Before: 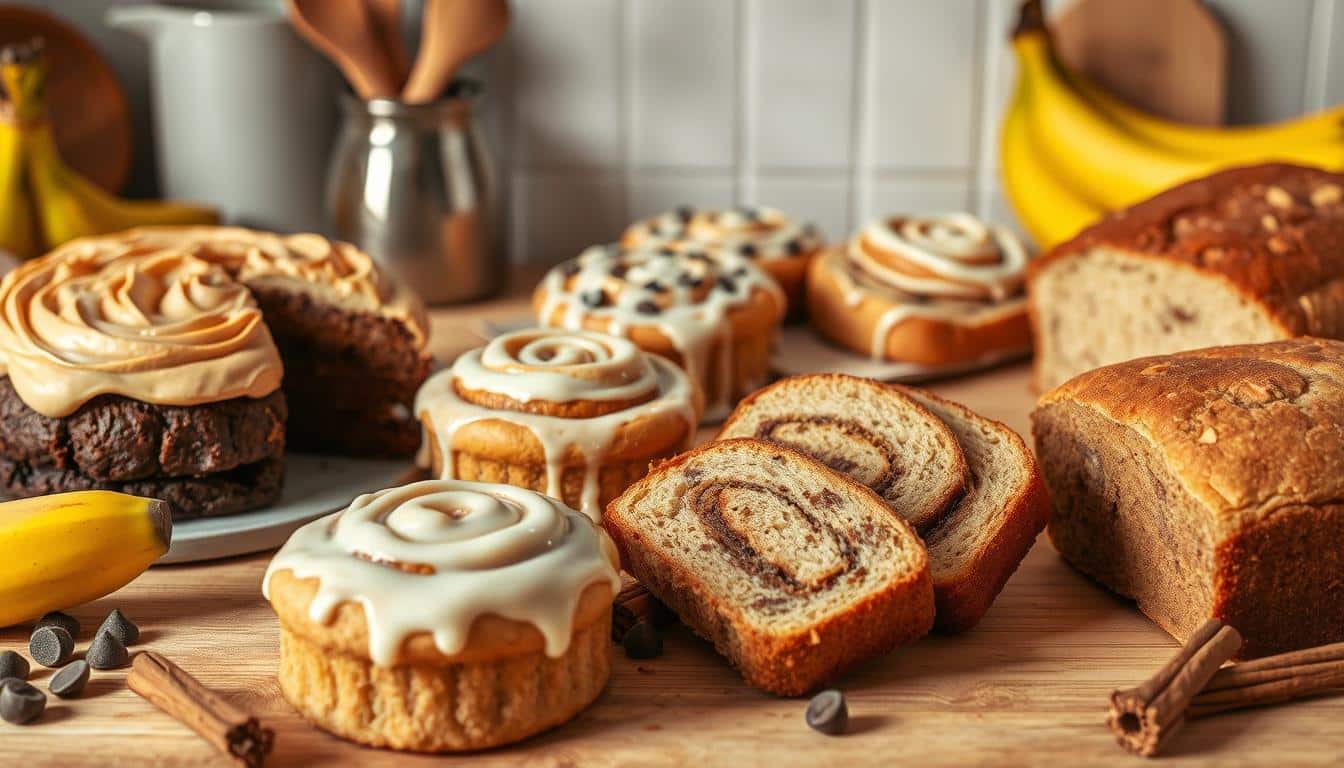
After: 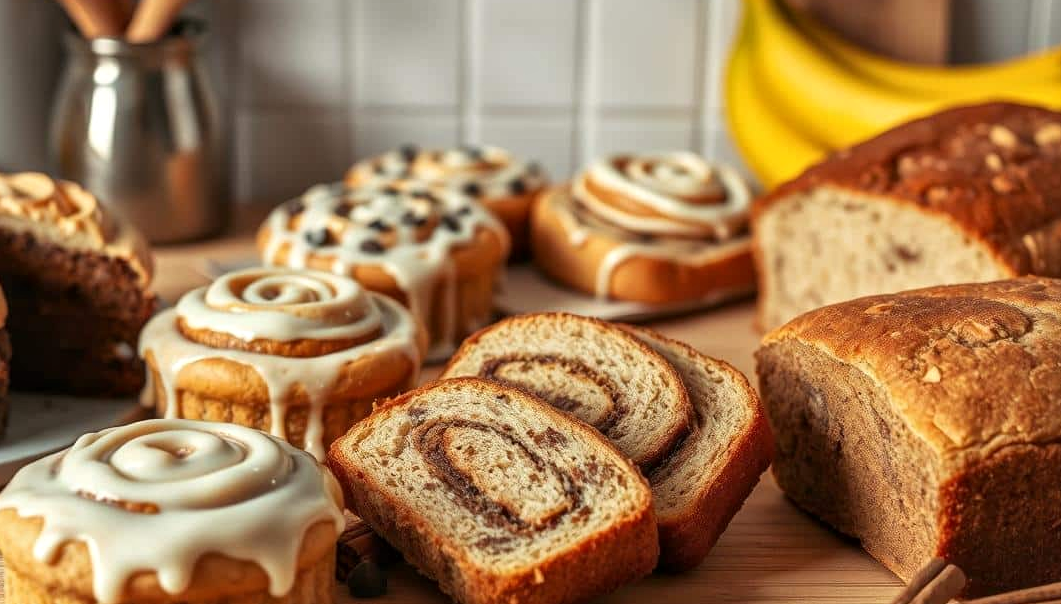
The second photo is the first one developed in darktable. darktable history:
crop and rotate: left 20.597%, top 8.006%, right 0.391%, bottom 13.309%
local contrast: mode bilateral grid, contrast 28, coarseness 16, detail 115%, midtone range 0.2
